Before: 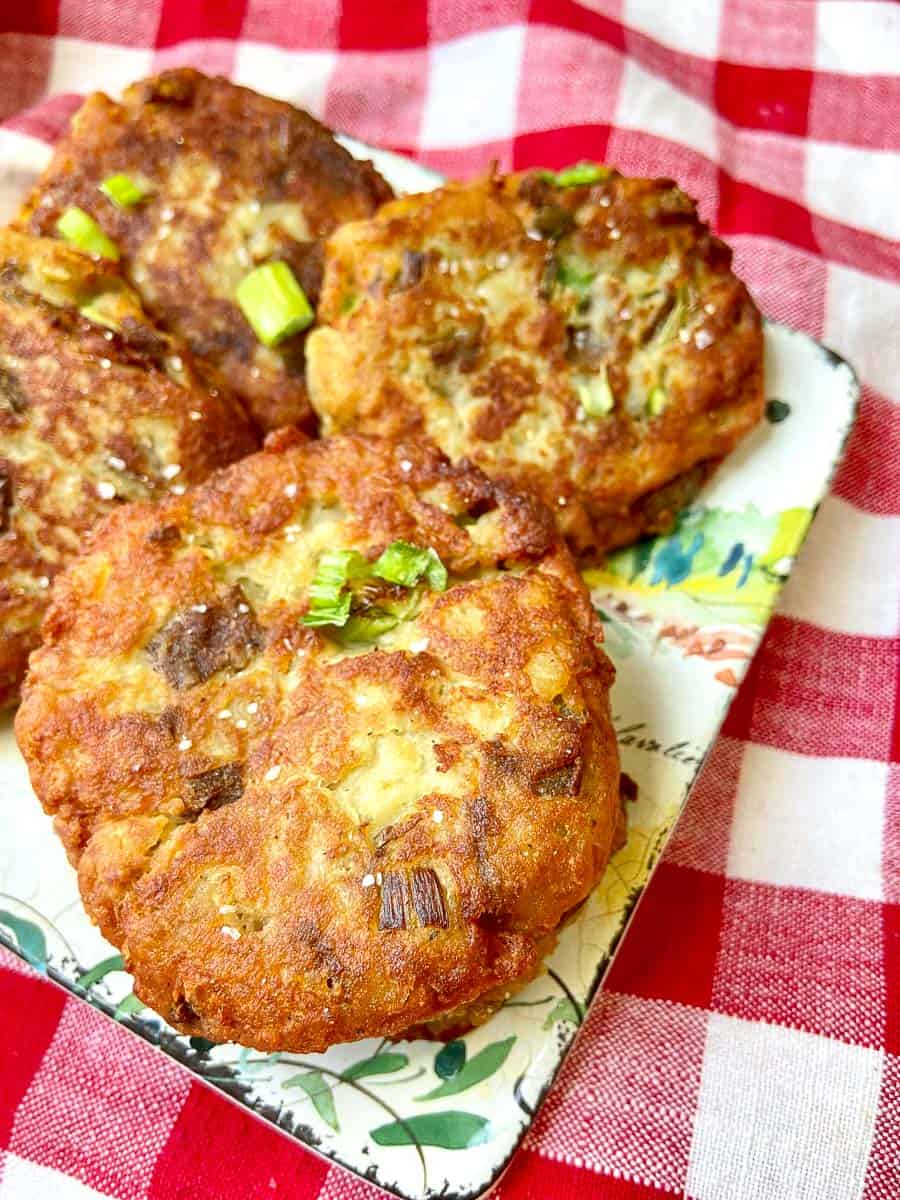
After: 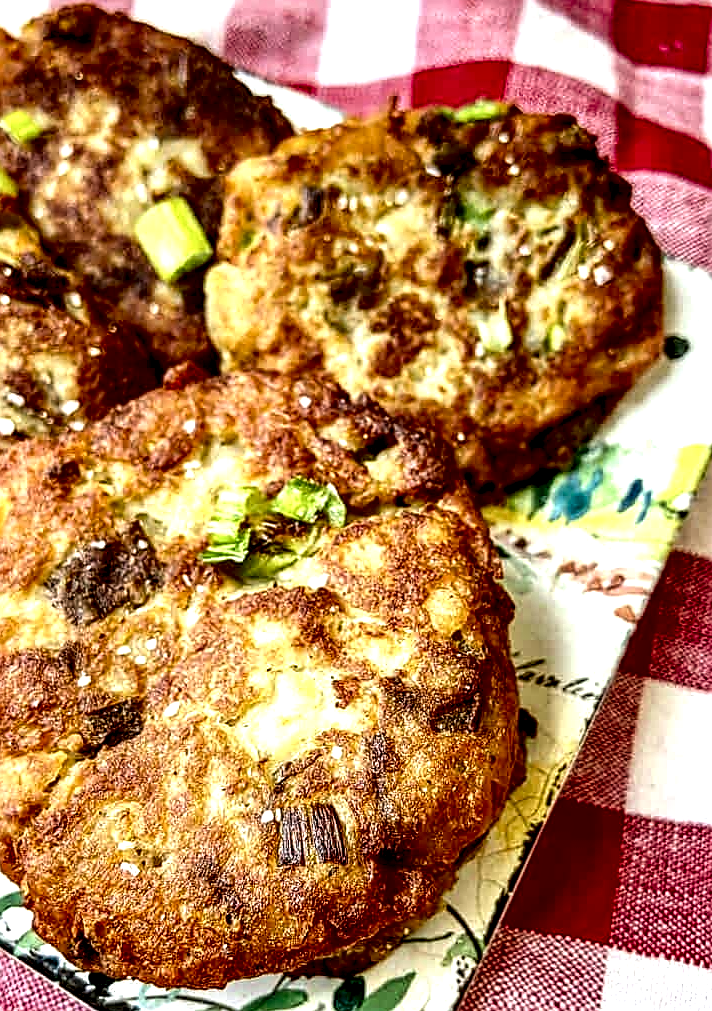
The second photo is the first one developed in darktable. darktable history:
sharpen: amount 0.478
crop: left 11.225%, top 5.381%, right 9.565%, bottom 10.314%
local contrast: shadows 185%, detail 225%
